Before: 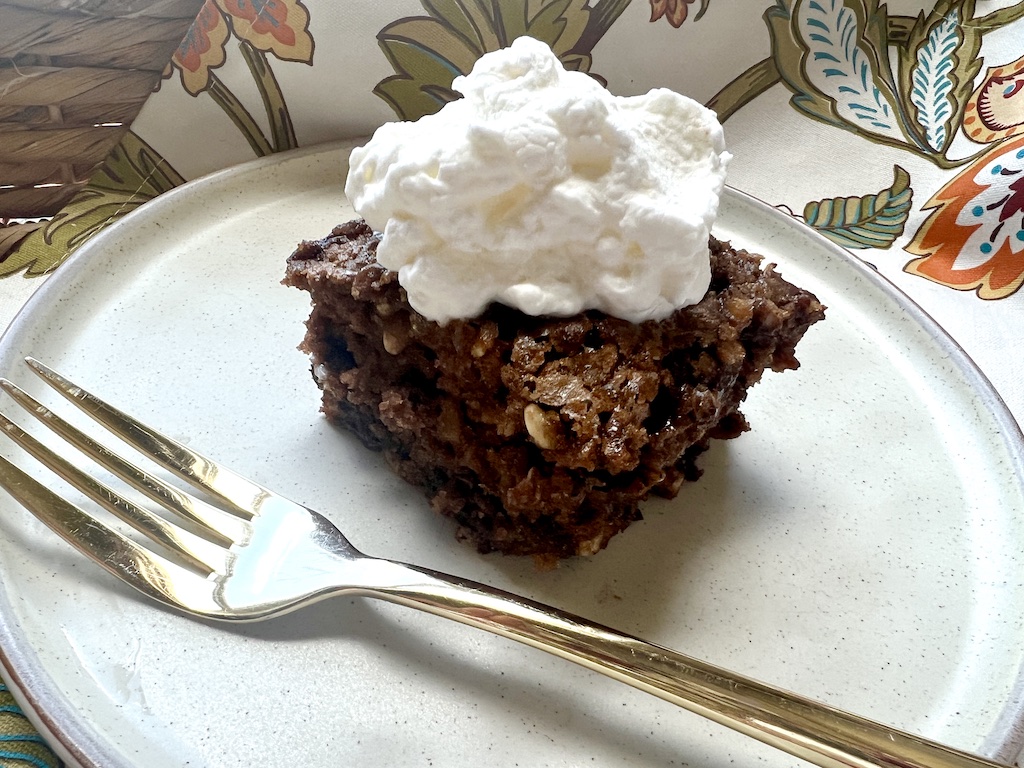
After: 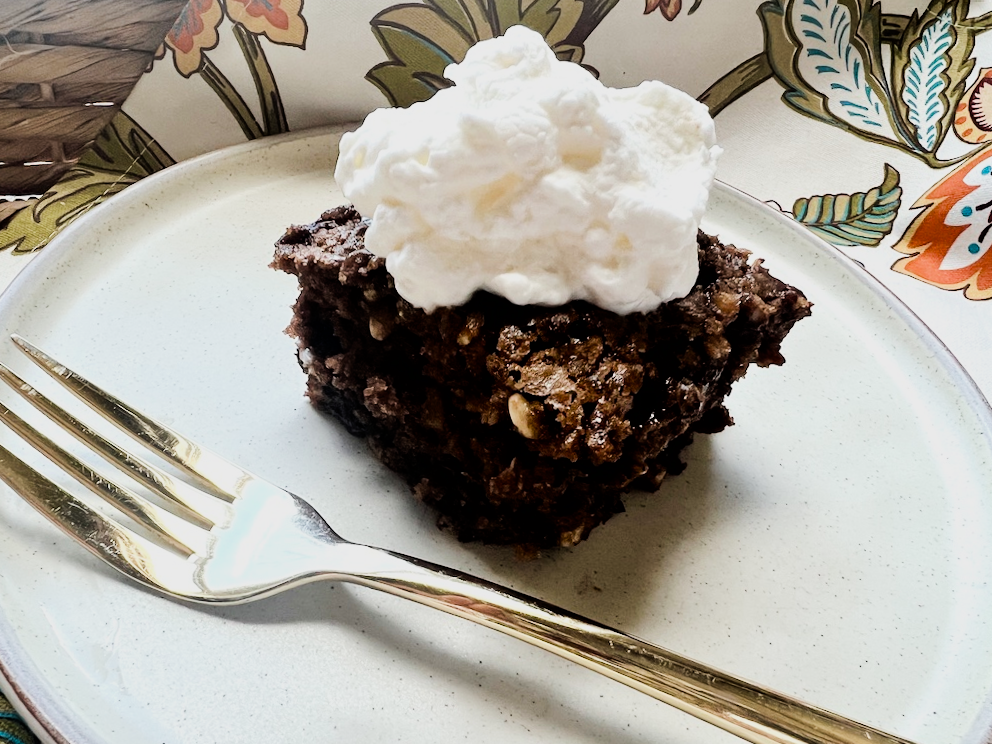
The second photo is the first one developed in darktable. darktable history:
tone equalizer: -8 EV -1.12 EV, -7 EV -1.04 EV, -6 EV -0.899 EV, -5 EV -0.543 EV, -3 EV 0.563 EV, -2 EV 0.877 EV, -1 EV 0.996 EV, +0 EV 1.08 EV, edges refinement/feathering 500, mask exposure compensation -1.57 EV, preserve details no
filmic rgb: black relative exposure -7.22 EV, white relative exposure 5.37 EV, hardness 3.02
crop and rotate: angle -1.38°
